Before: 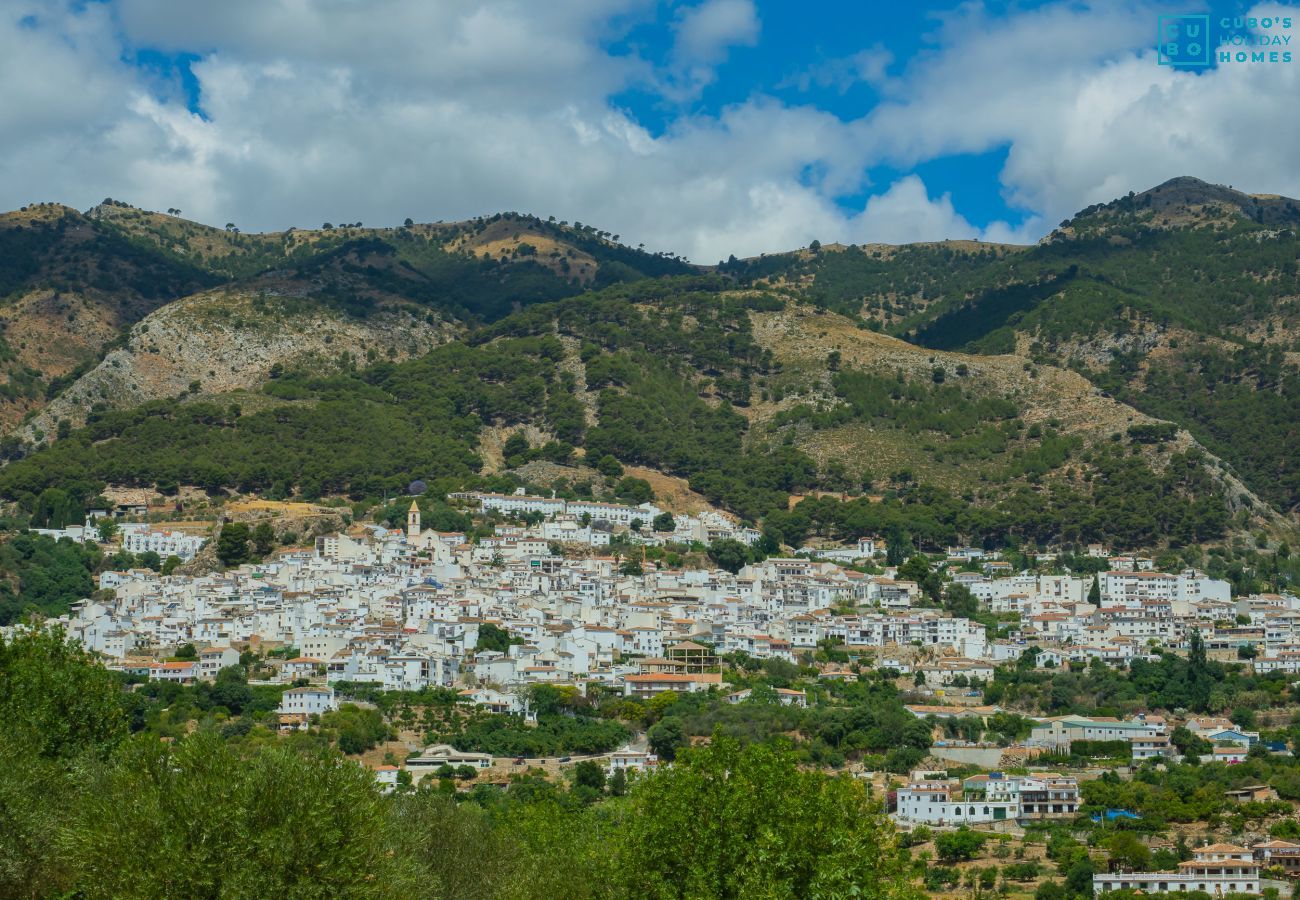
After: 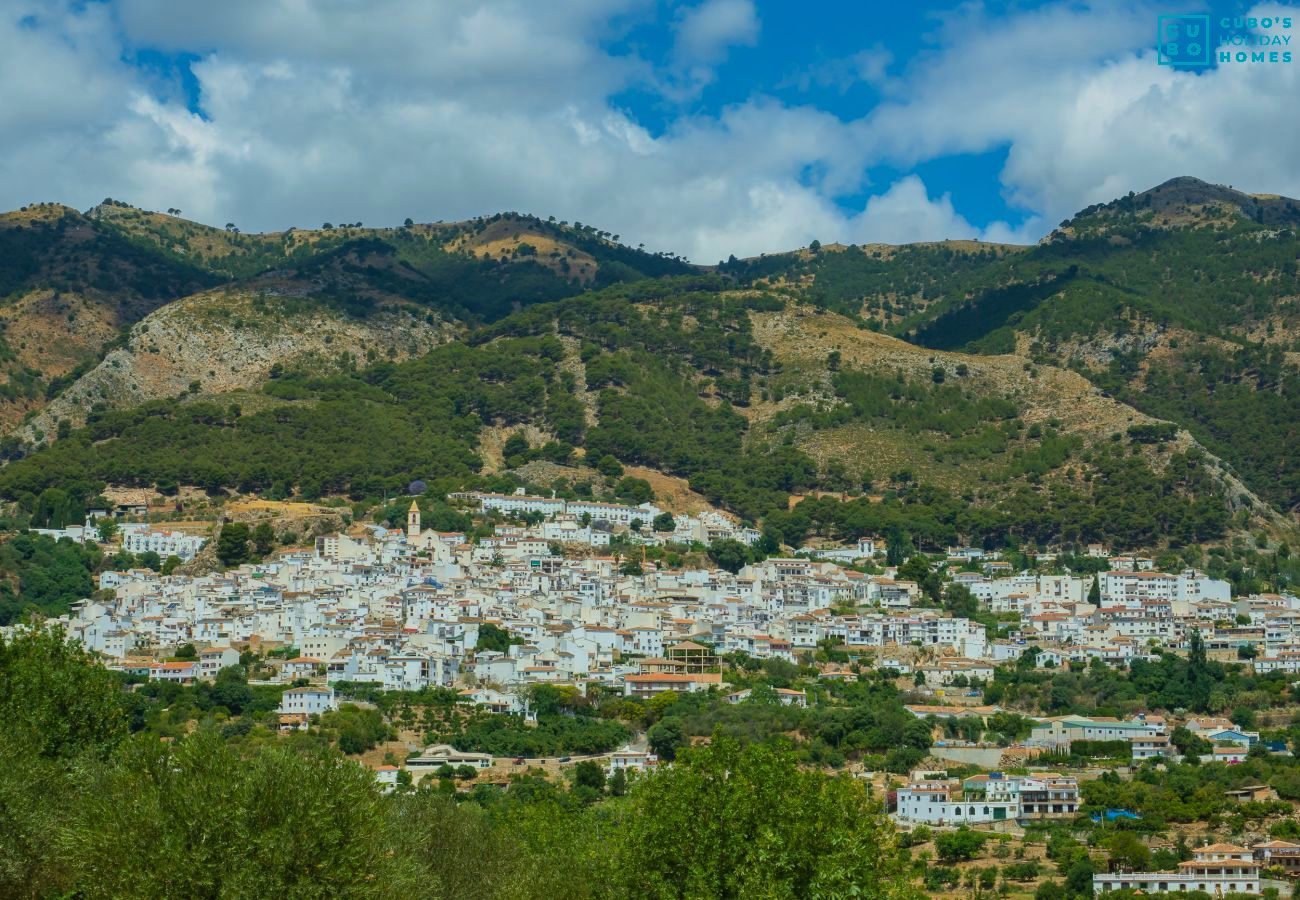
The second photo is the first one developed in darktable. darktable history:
exposure: compensate exposure bias true, compensate highlight preservation false
velvia: on, module defaults
